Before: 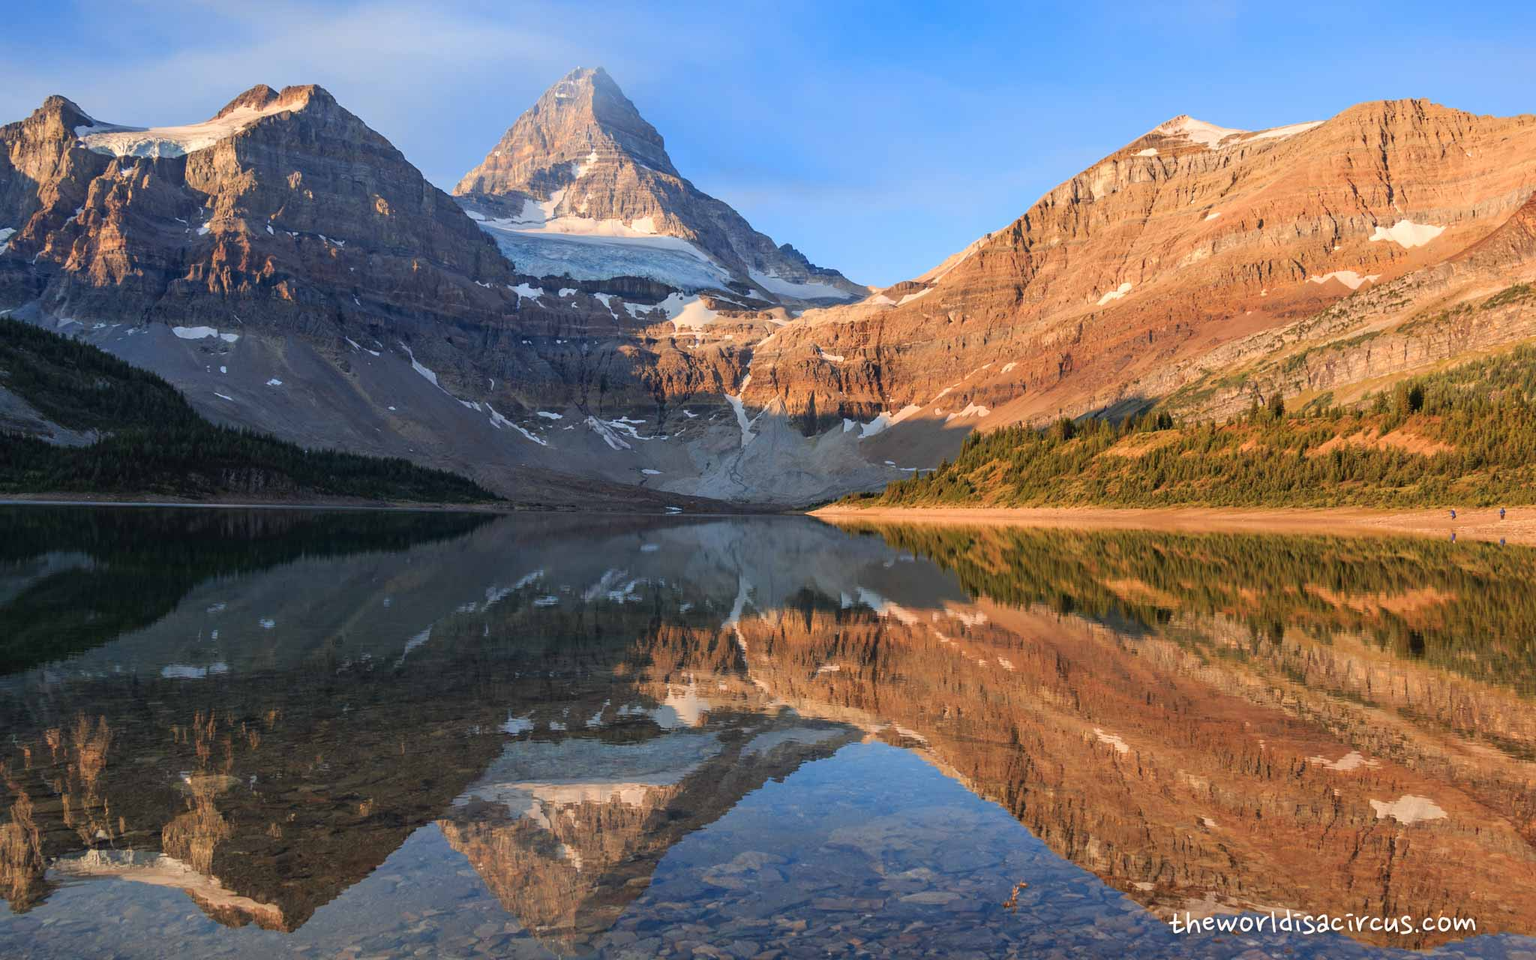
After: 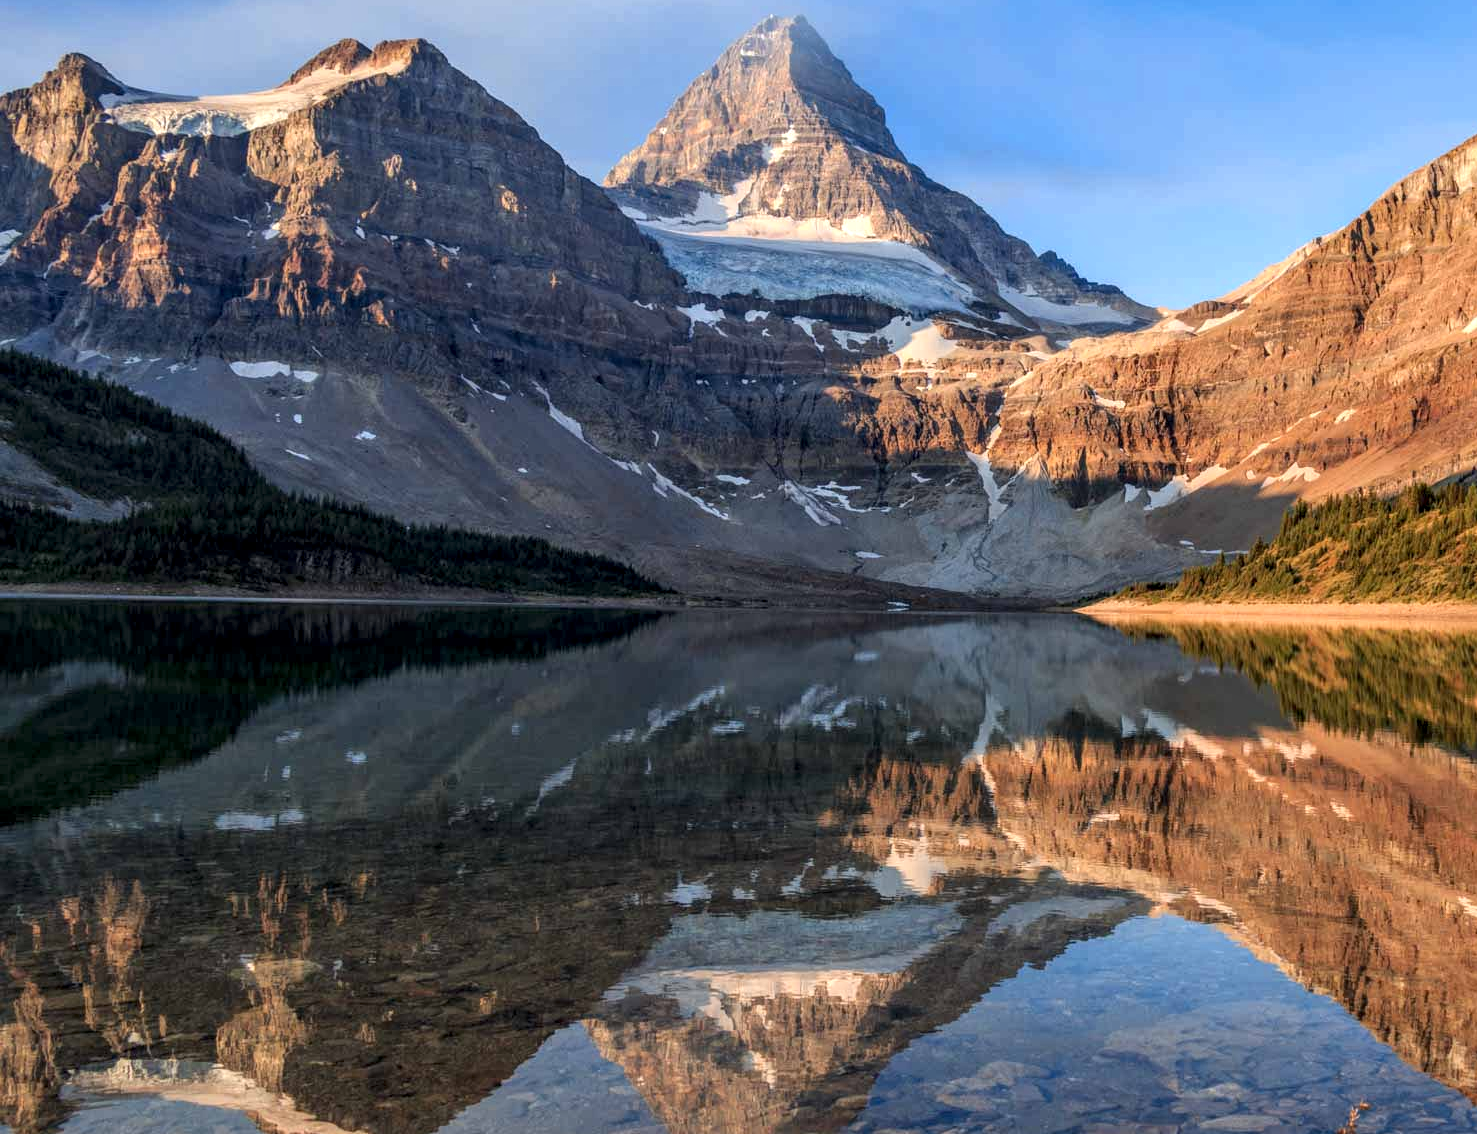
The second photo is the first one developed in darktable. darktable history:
local contrast: highlights 22%, detail 150%
shadows and highlights: shadows 24.8, highlights -24.83
crop: top 5.802%, right 27.88%, bottom 5.604%
